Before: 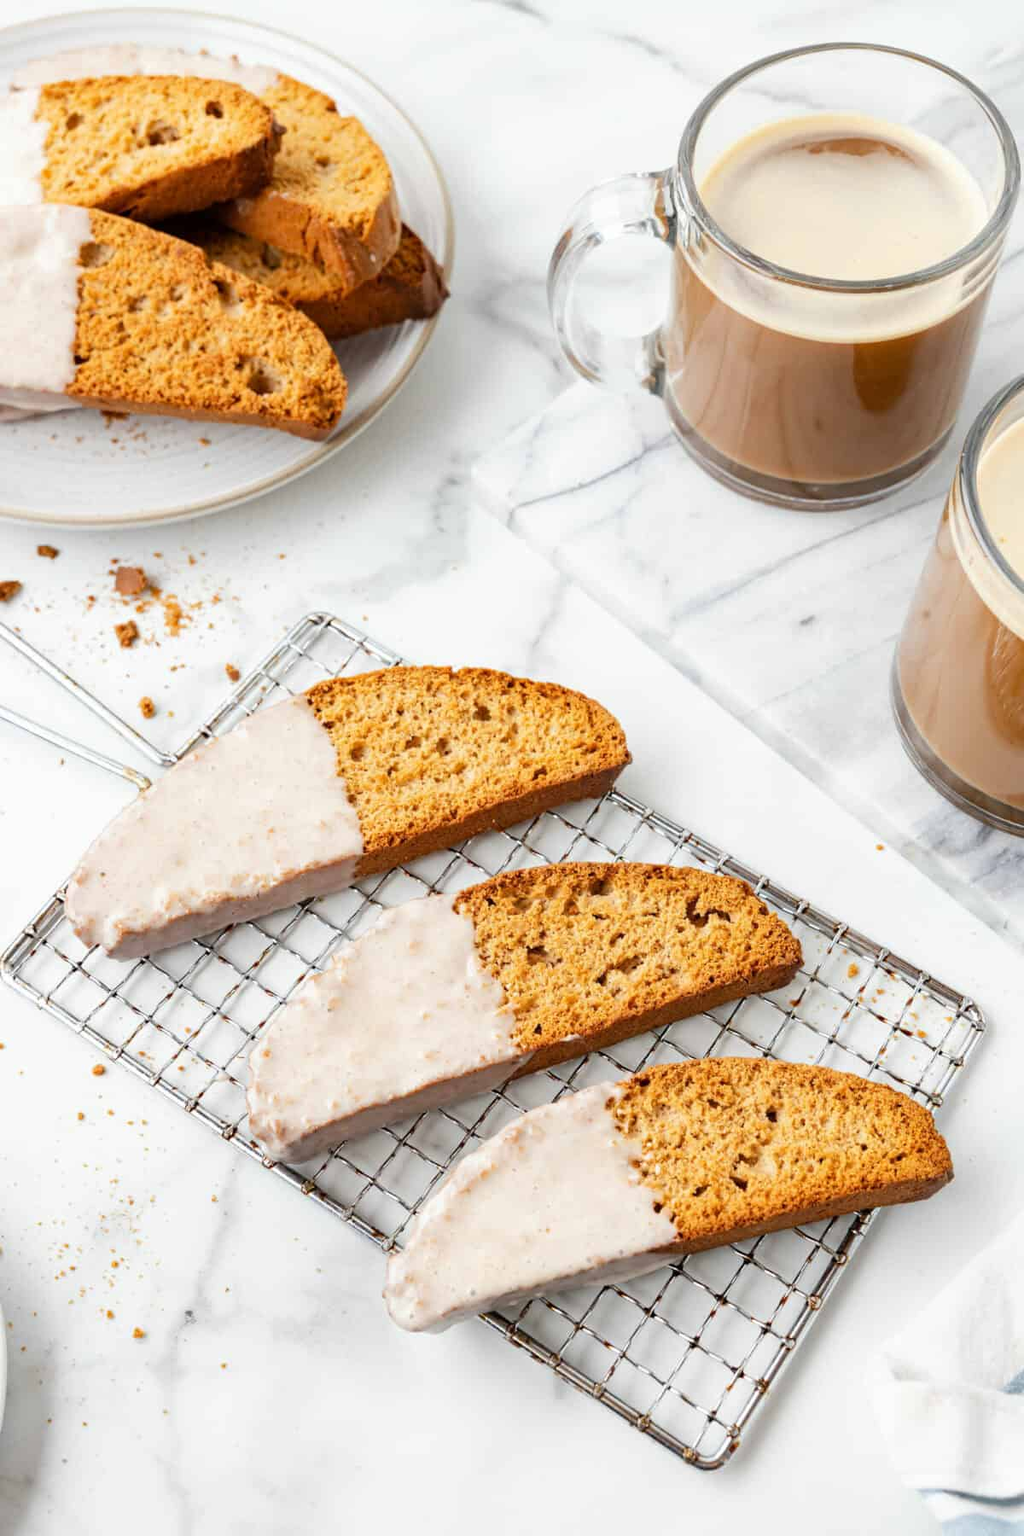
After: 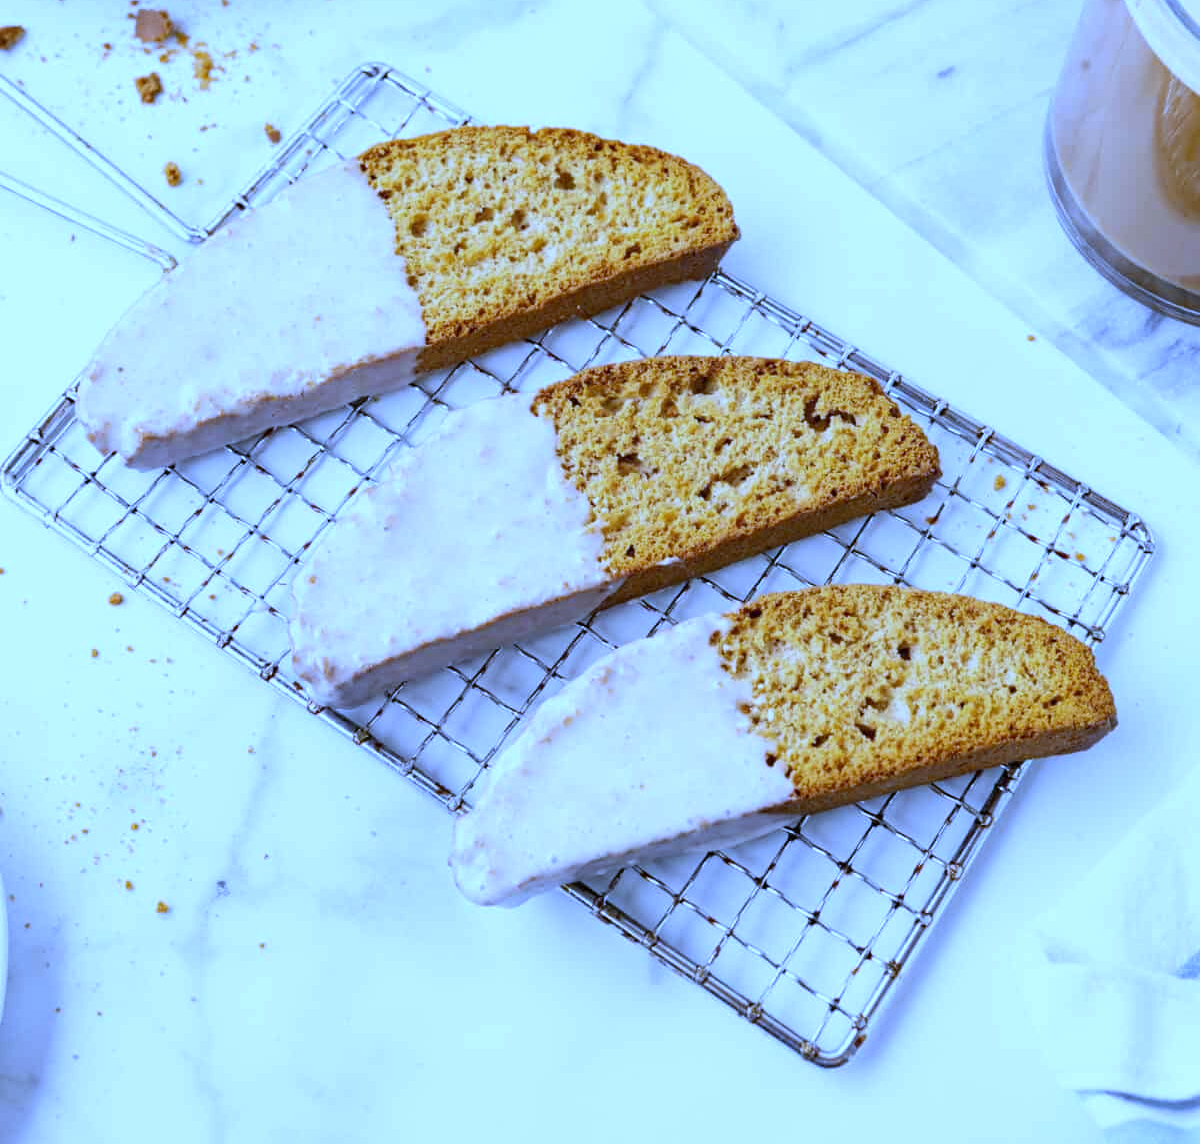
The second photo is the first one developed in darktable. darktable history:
white balance: red 0.766, blue 1.537
crop and rotate: top 36.435%
